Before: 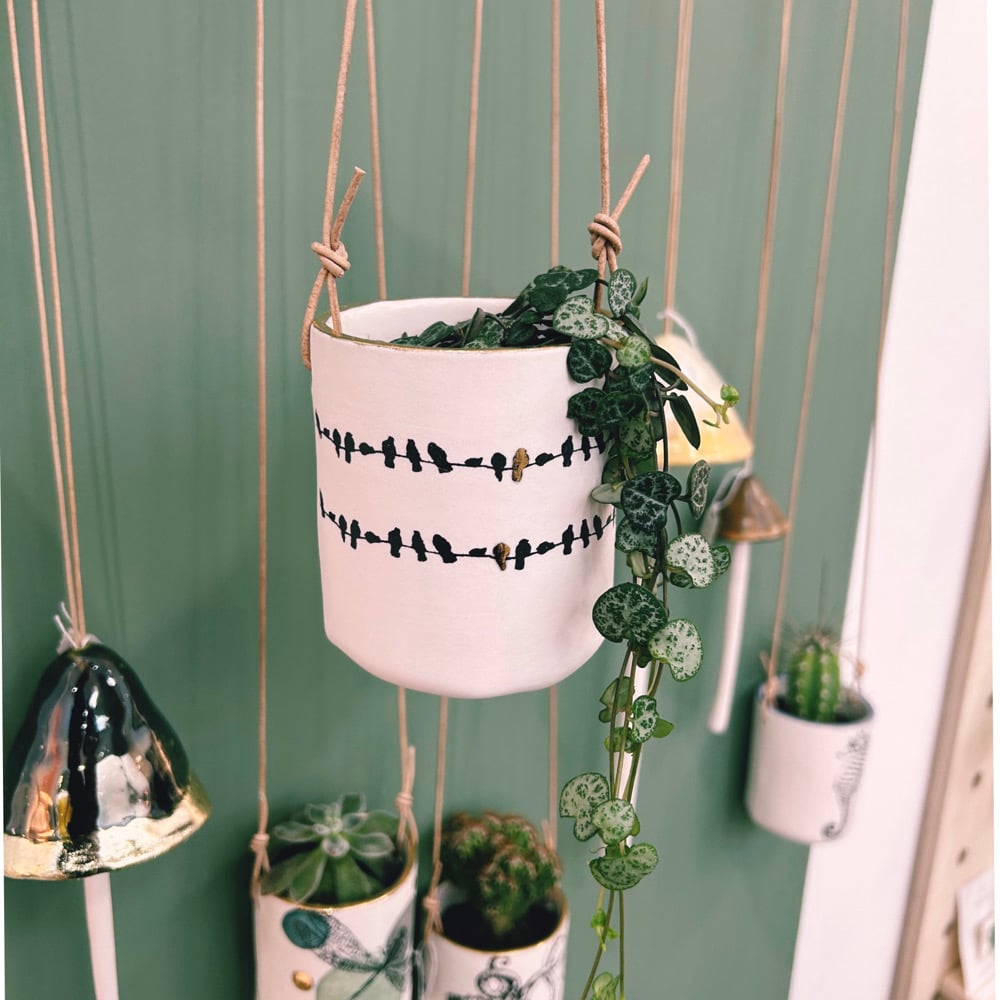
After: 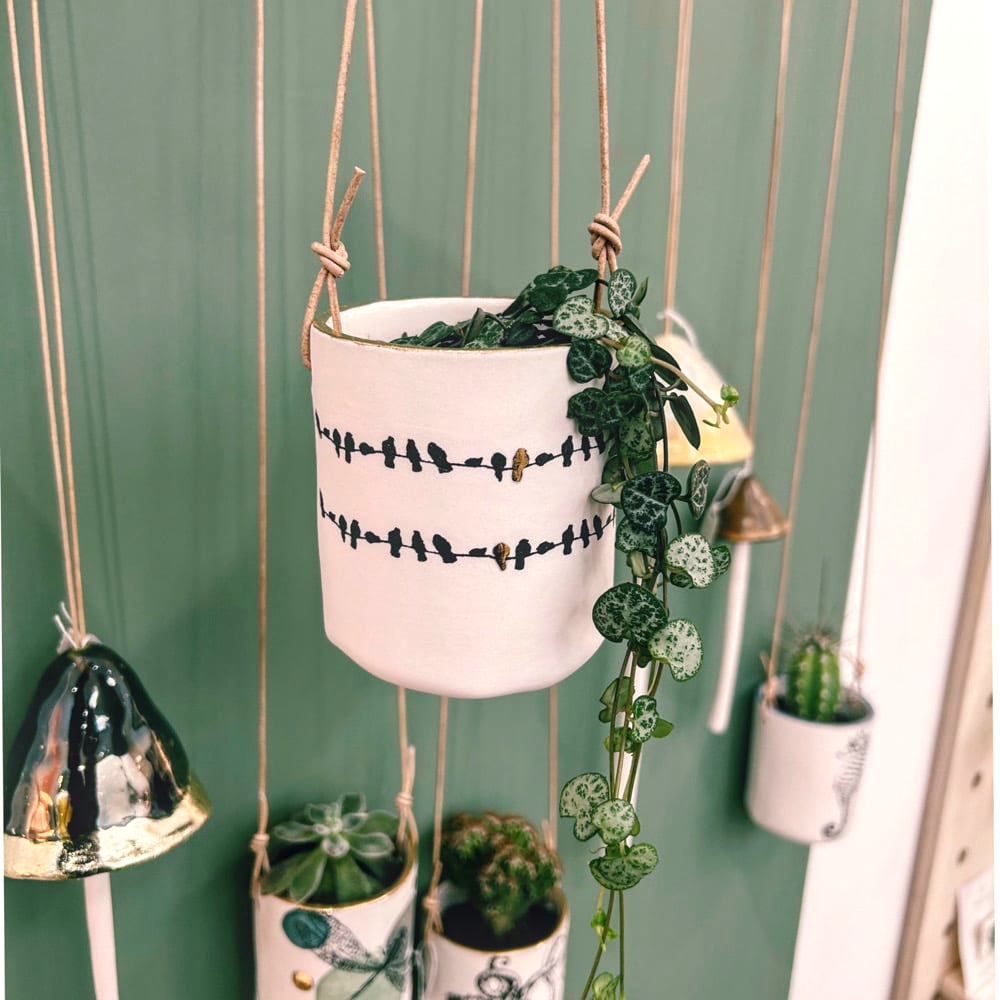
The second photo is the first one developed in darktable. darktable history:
color balance rgb: shadows lift › chroma 0.759%, shadows lift › hue 115.63°, power › hue 307.93°, highlights gain › luminance 6.218%, highlights gain › chroma 1.259%, highlights gain › hue 91.83°, perceptual saturation grading › global saturation -1.527%, perceptual saturation grading › highlights -7.291%, perceptual saturation grading › mid-tones 7.53%, perceptual saturation grading › shadows 3.756%, global vibrance 16.693%, saturation formula JzAzBz (2021)
local contrast: on, module defaults
